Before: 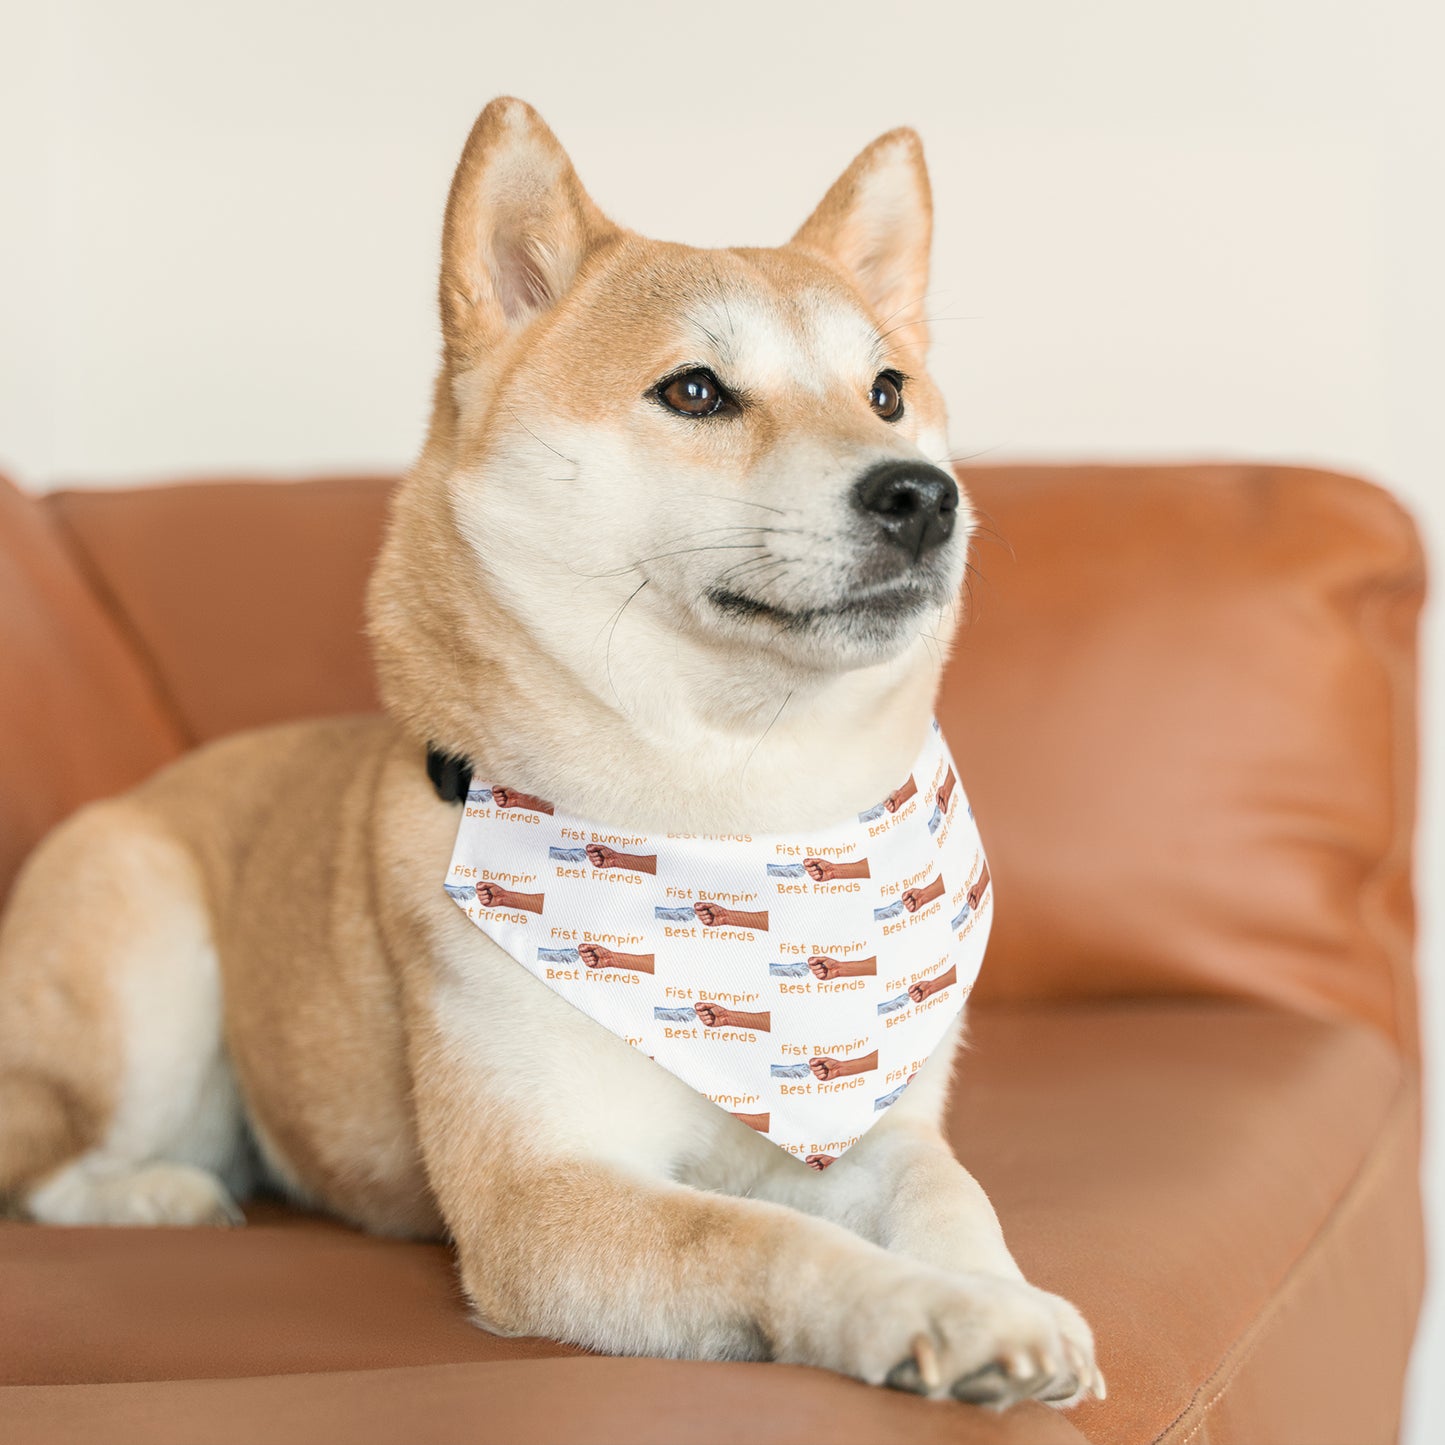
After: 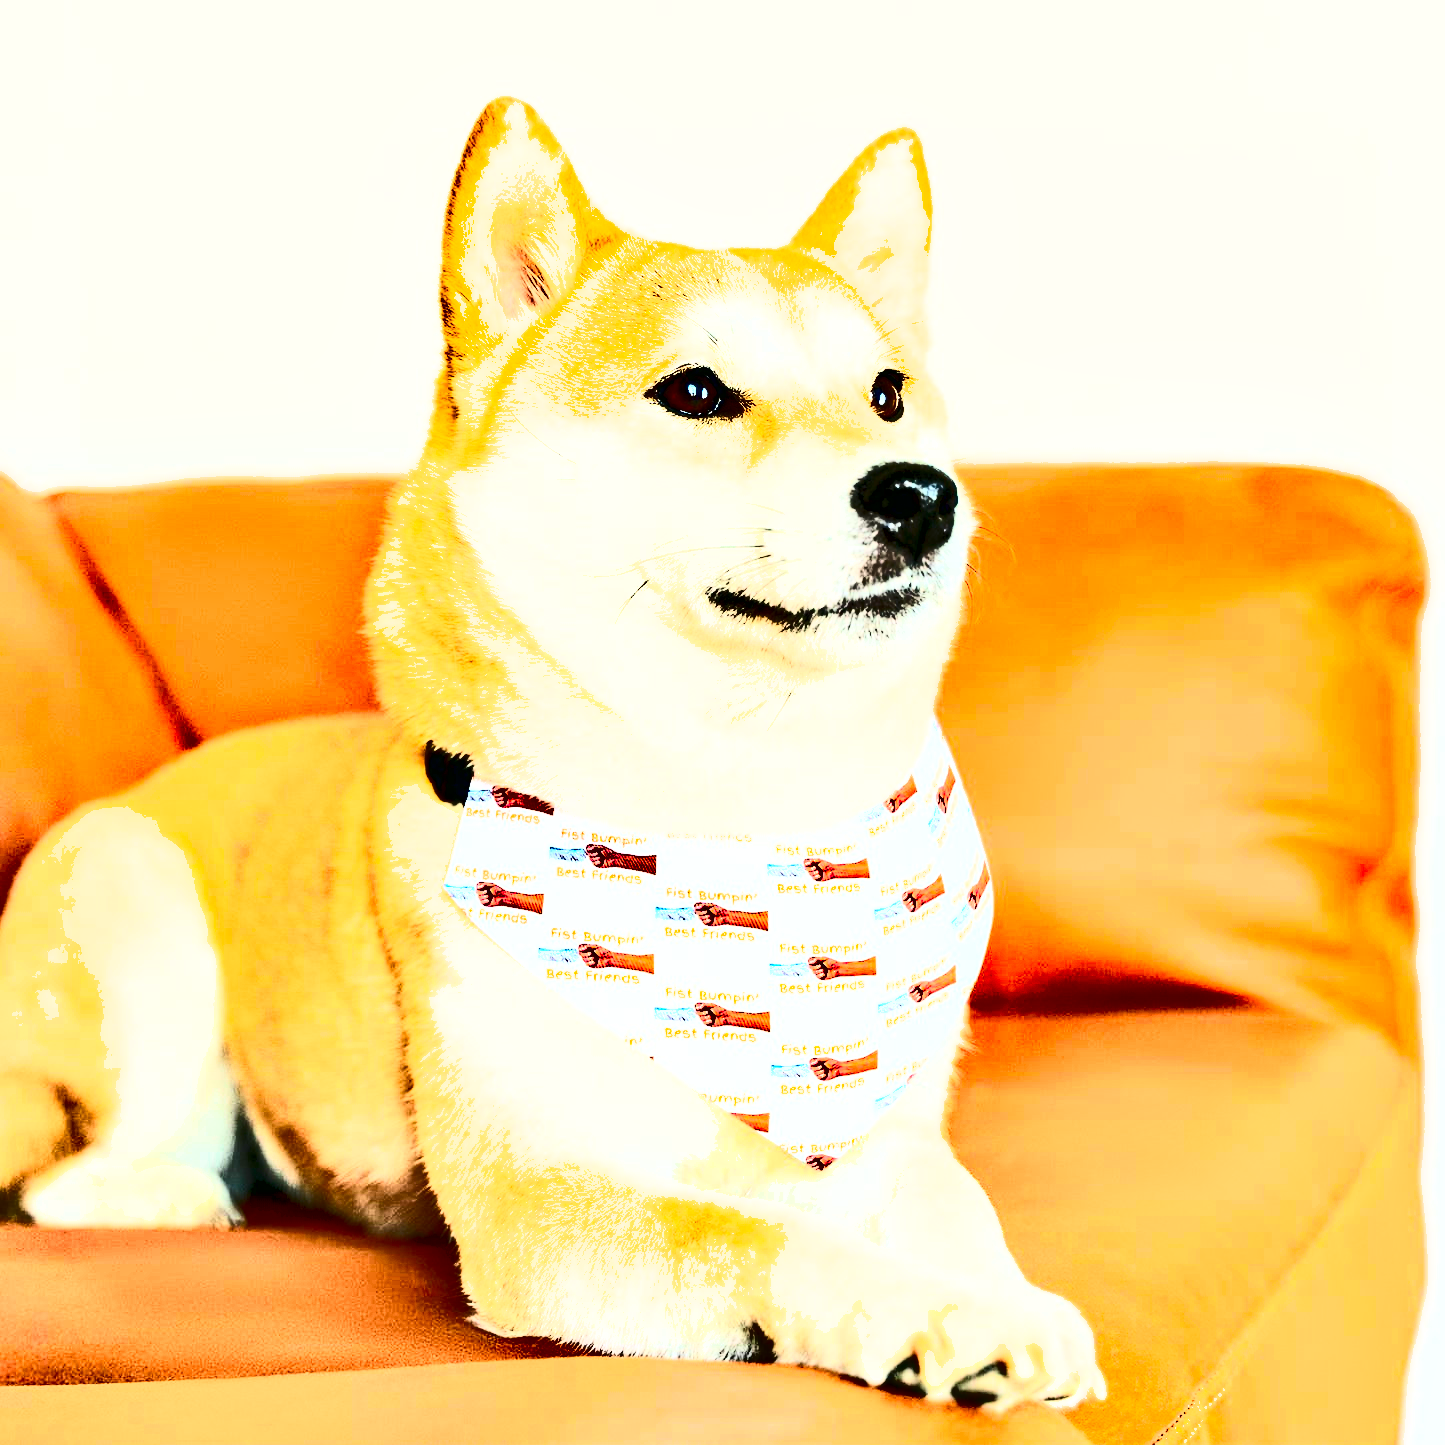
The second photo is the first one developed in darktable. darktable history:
shadows and highlights: soften with gaussian
exposure: black level correction 0.01, exposure 1 EV, compensate exposure bias true, compensate highlight preservation false
contrast equalizer: octaves 7, y [[0.6 ×6], [0.55 ×6], [0 ×6], [0 ×6], [0 ×6]]
contrast brightness saturation: contrast 0.826, brightness 0.603, saturation 0.59
